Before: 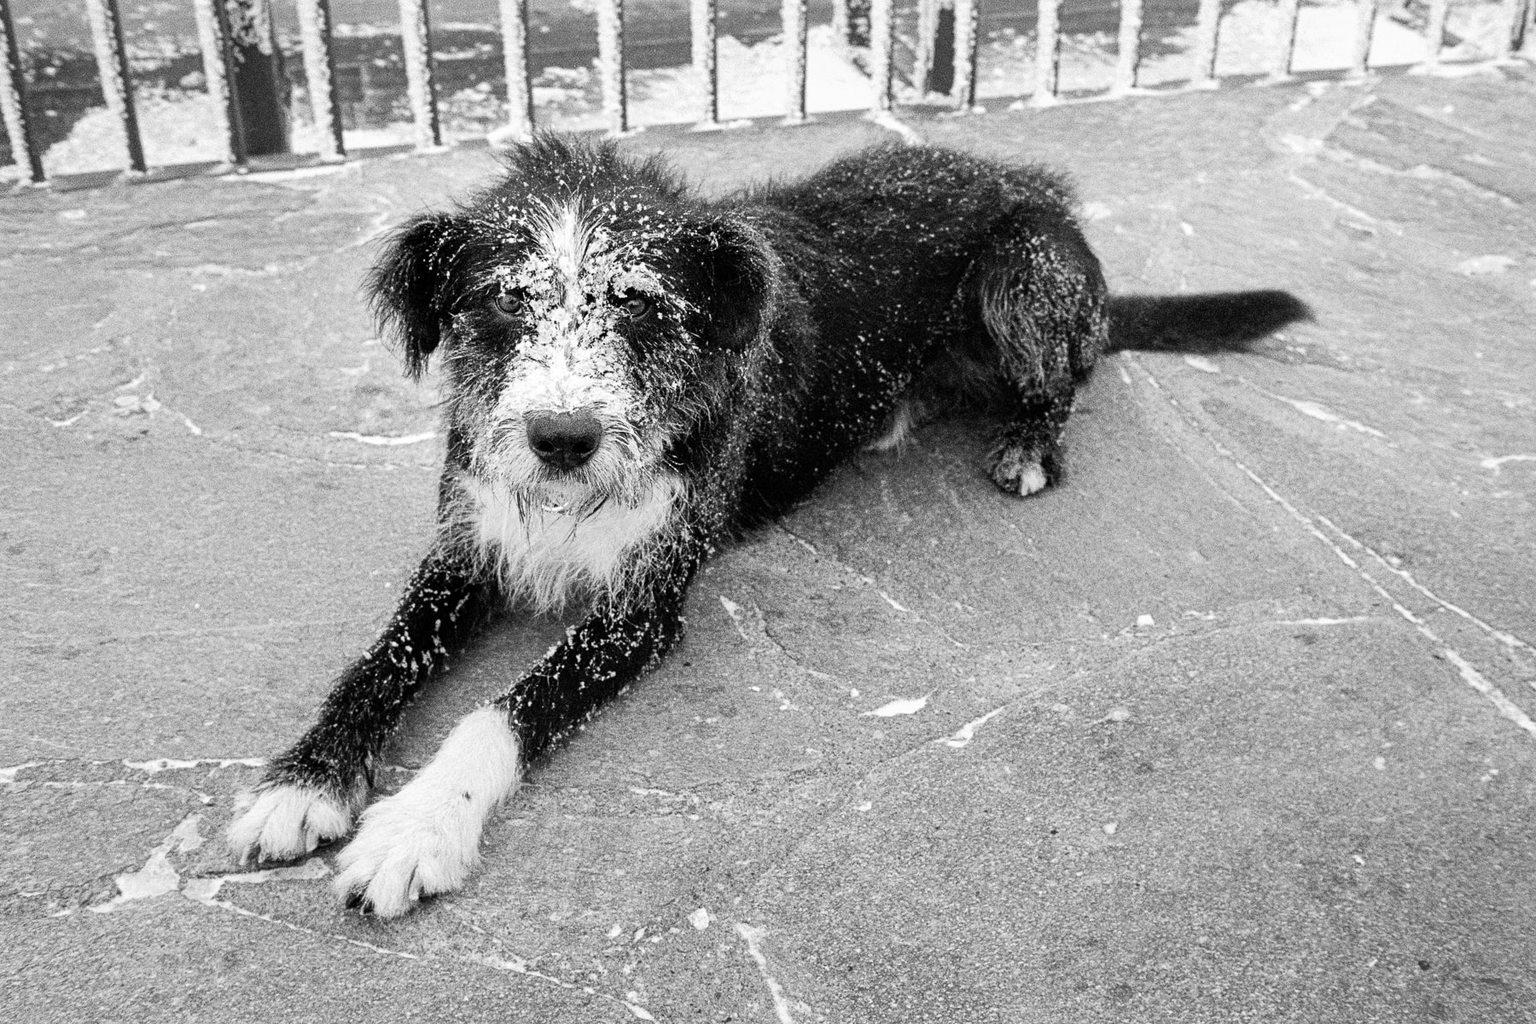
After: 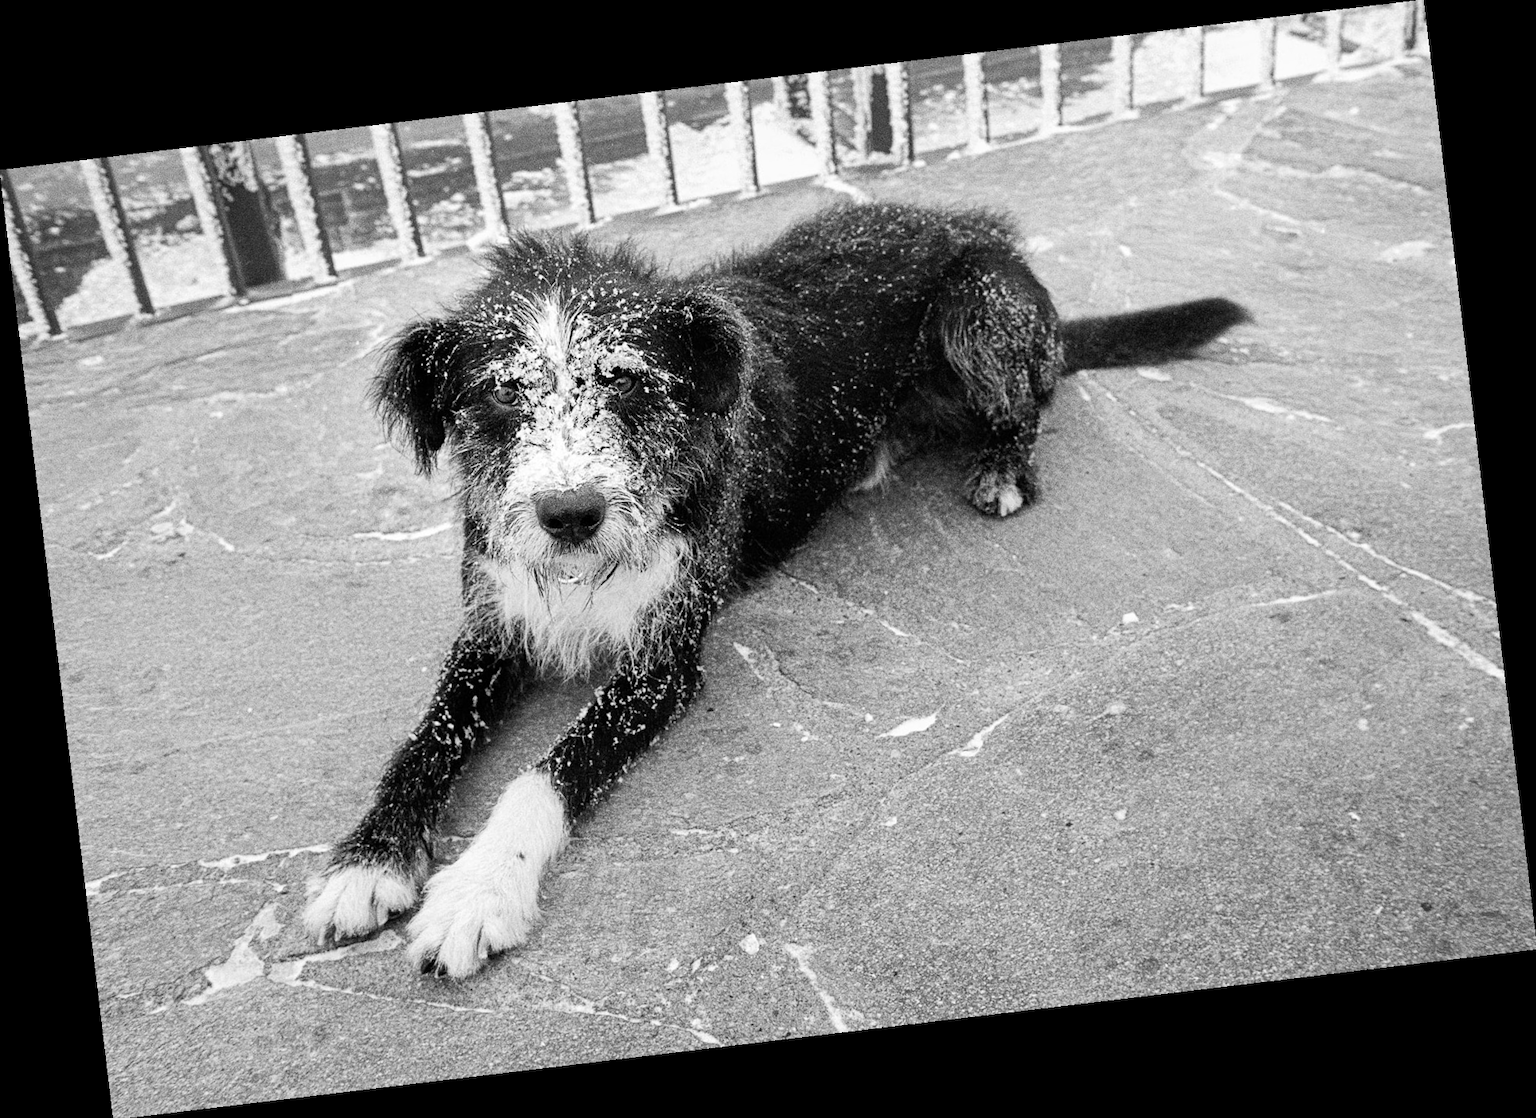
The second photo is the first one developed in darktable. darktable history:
monochrome: on, module defaults
white balance: emerald 1
rotate and perspective: rotation -6.83°, automatic cropping off
